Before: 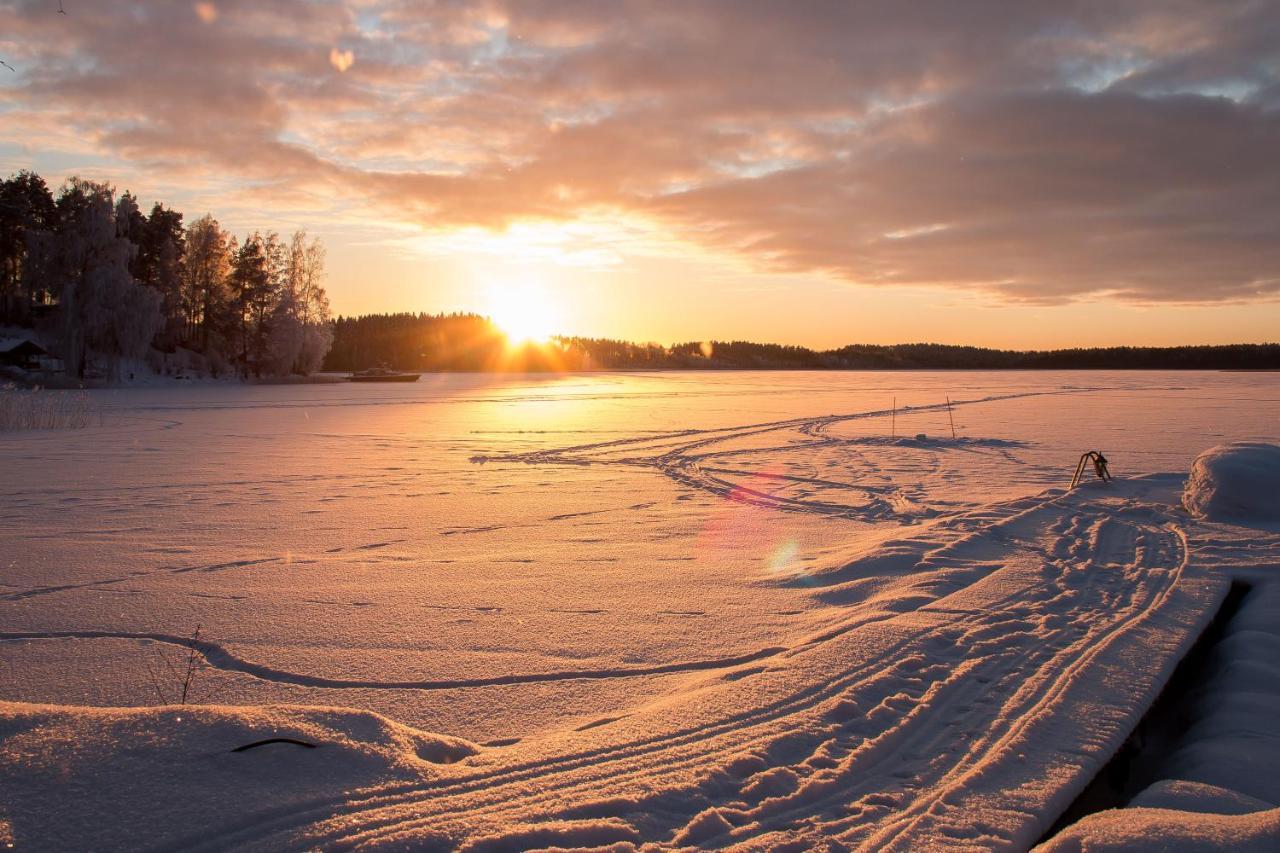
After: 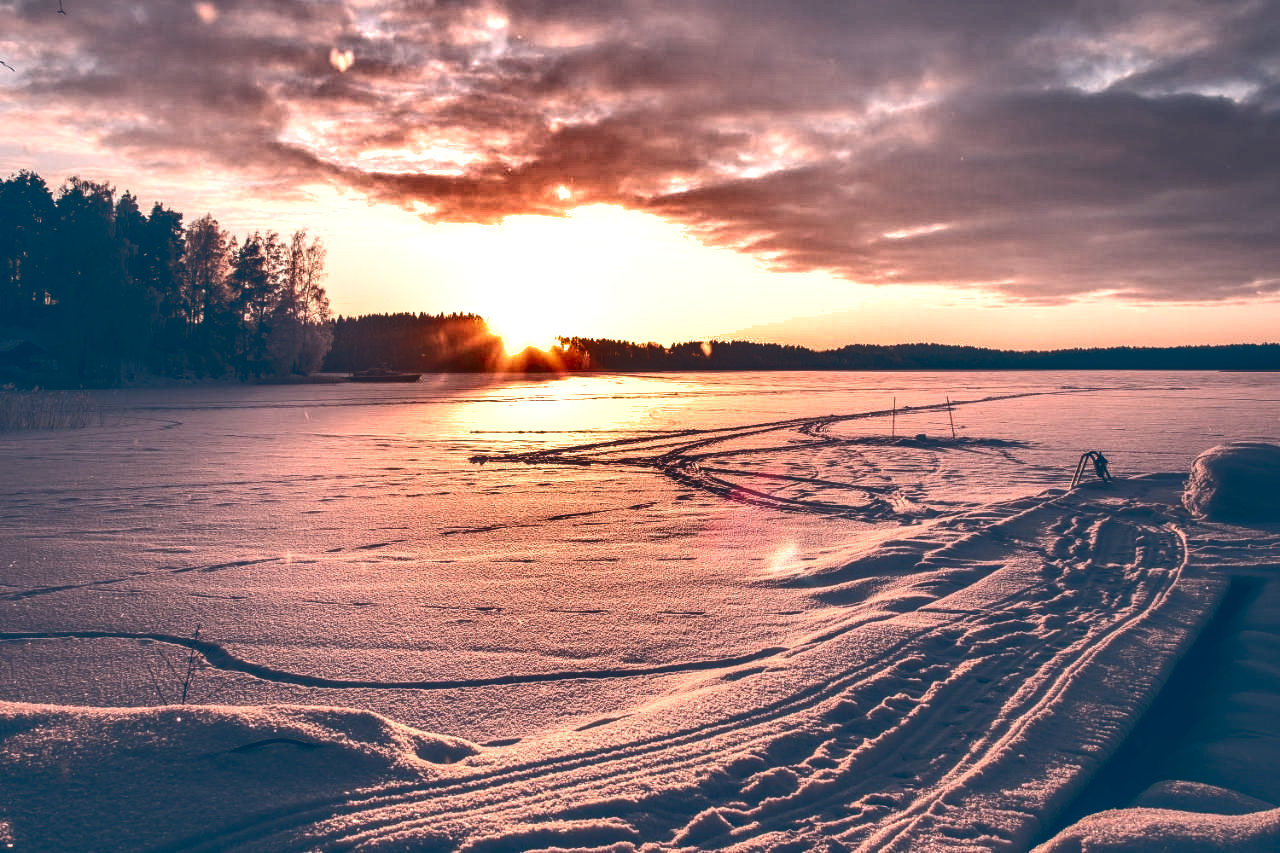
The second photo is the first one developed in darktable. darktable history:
local contrast: detail 142%
shadows and highlights: shadows 24.5, highlights -78.15, soften with gaussian
basic adjustments: exposure 0.32 EV, highlight compression 1, contrast 0.15, saturation -0.26, vibrance -0.34
color balance: lift [1.006, 0.985, 1.002, 1.015], gamma [1, 0.953, 1.008, 1.047], gain [1.076, 1.13, 1.004, 0.87]
tone curve: curves: ch0 [(0, 0.142) (0.384, 0.314) (0.752, 0.711) (0.991, 0.95)]; ch1 [(0.006, 0.129) (0.346, 0.384) (1, 1)]; ch2 [(0.003, 0.057) (0.261, 0.248) (1, 1)], color space Lab, independent channels
